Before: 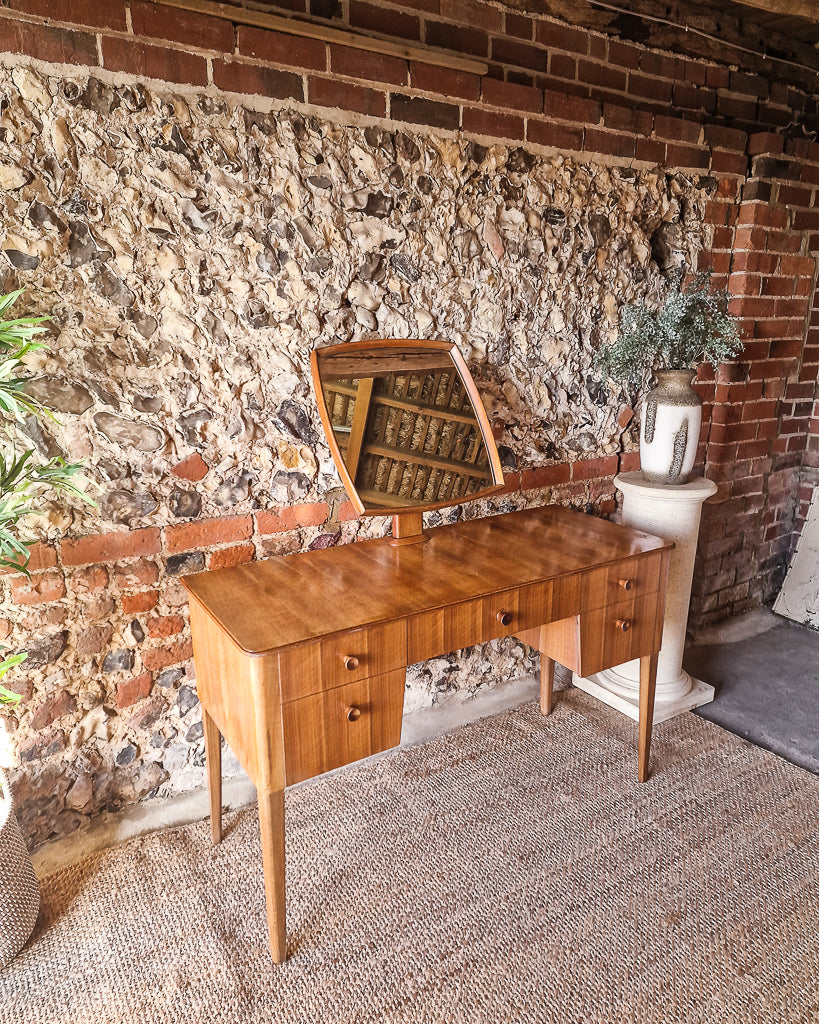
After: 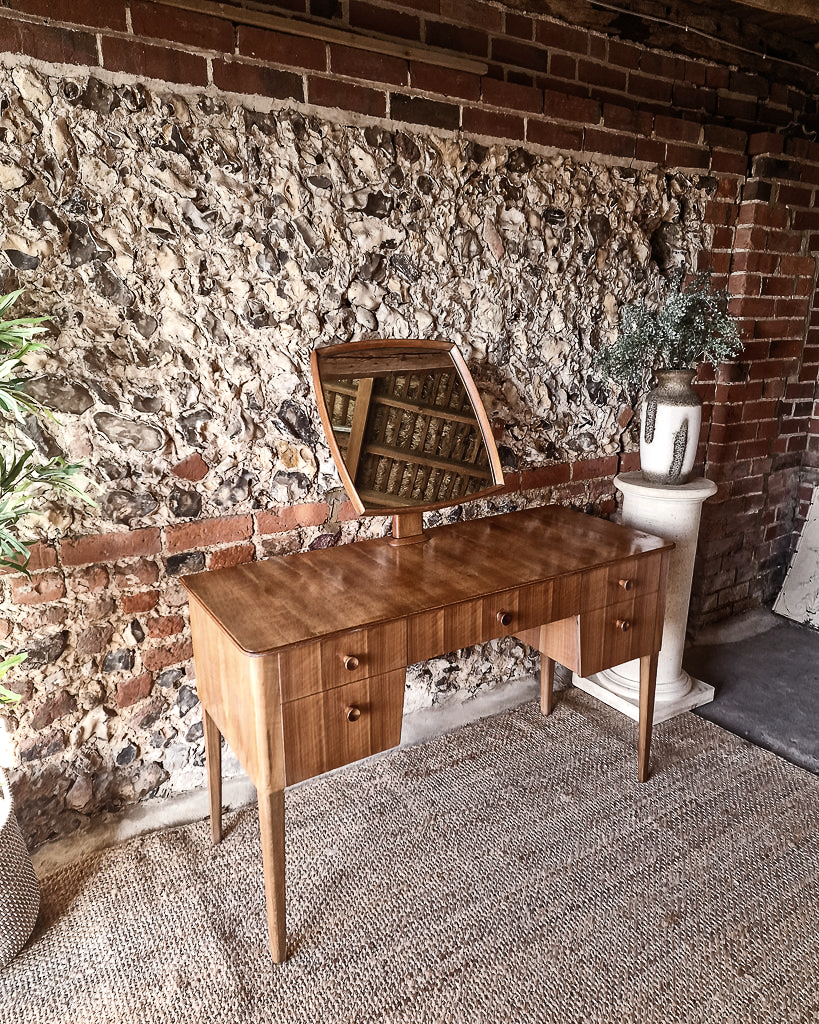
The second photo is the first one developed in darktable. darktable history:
color balance rgb: perceptual saturation grading › highlights -31.88%, perceptual saturation grading › mid-tones 5.8%, perceptual saturation grading › shadows 18.12%, perceptual brilliance grading › highlights 3.62%, perceptual brilliance grading › mid-tones -18.12%, perceptual brilliance grading › shadows -41.3%
sharpen: radius 5.325, amount 0.312, threshold 26.433
